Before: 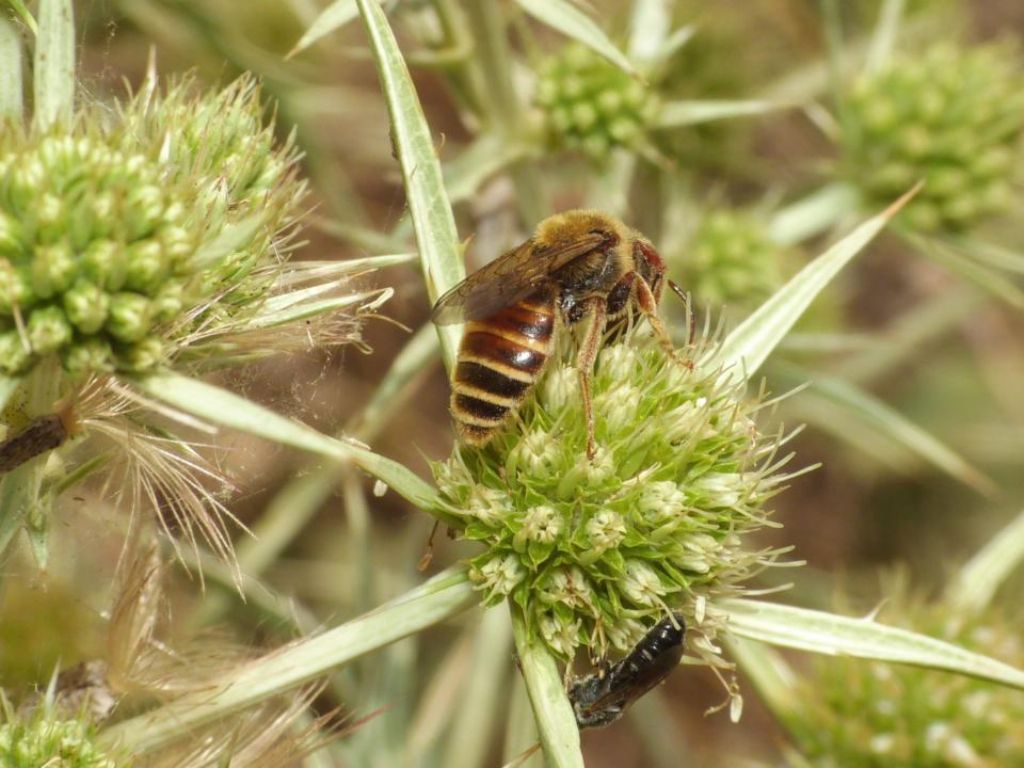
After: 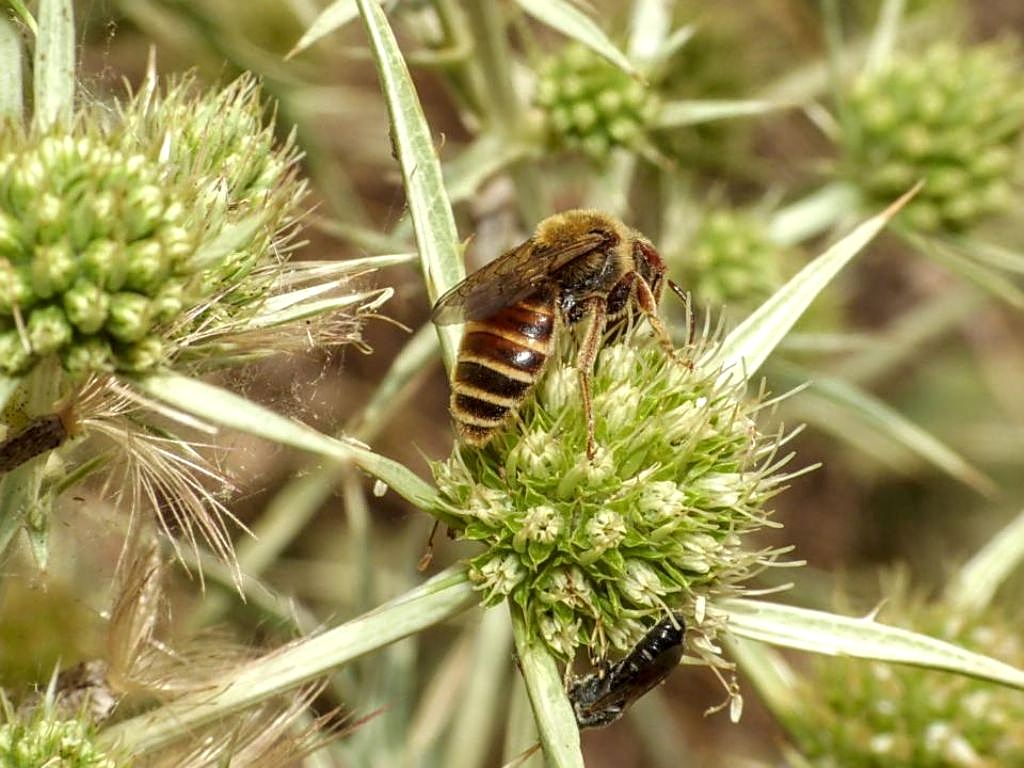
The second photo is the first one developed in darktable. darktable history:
sharpen: on, module defaults
local contrast: detail 139%
